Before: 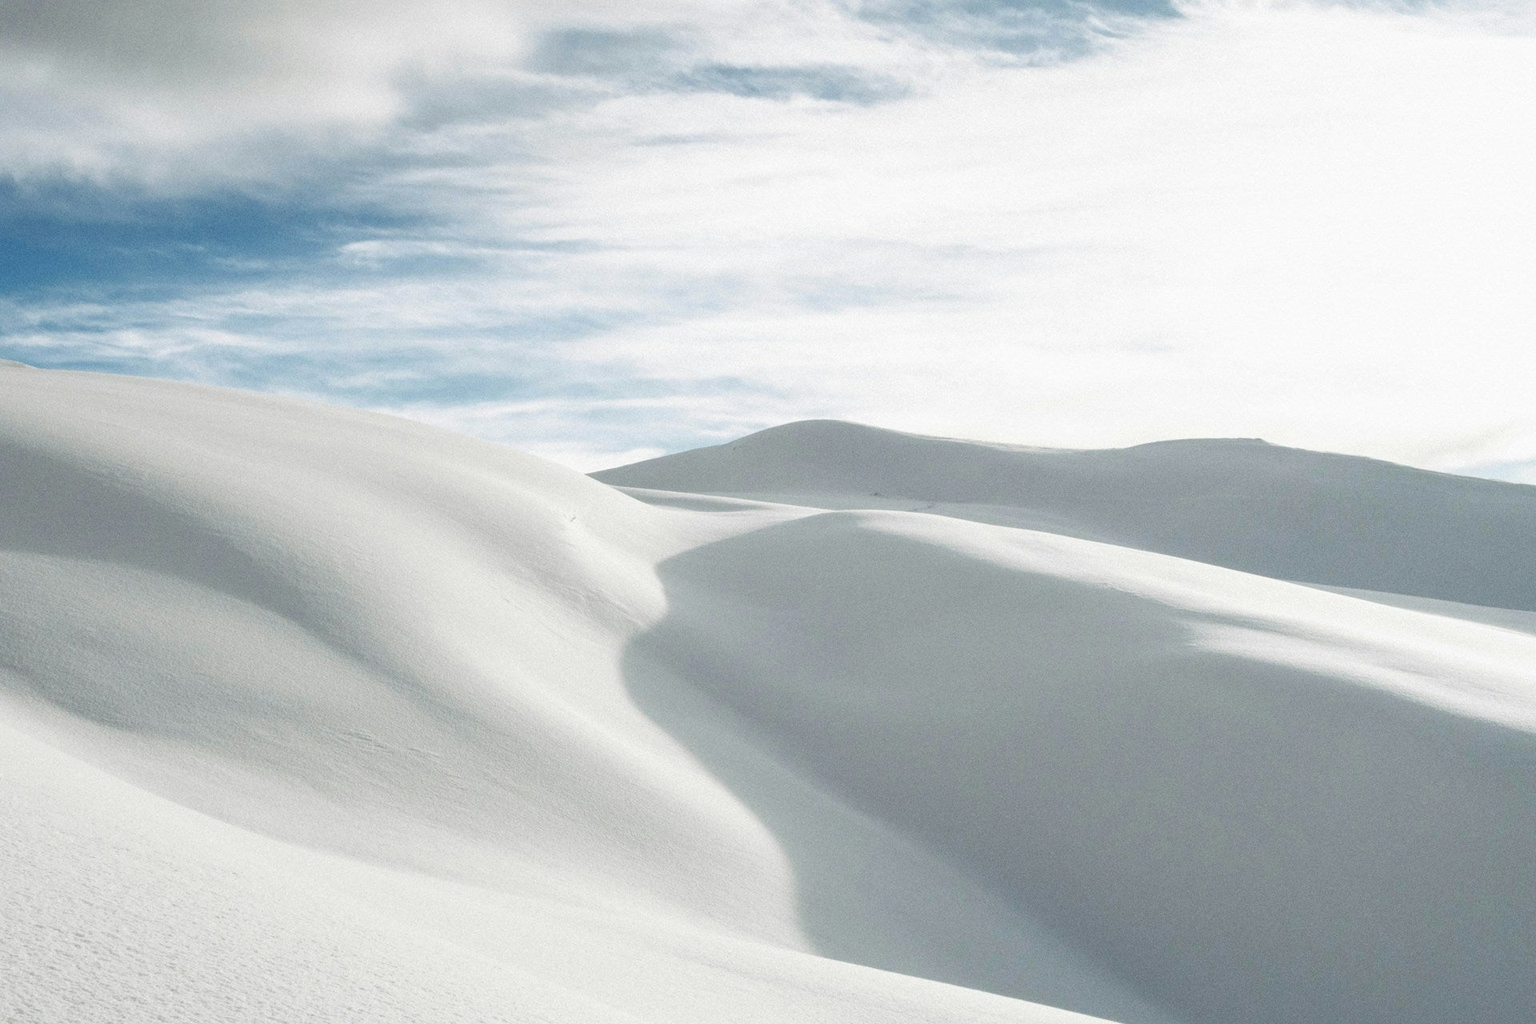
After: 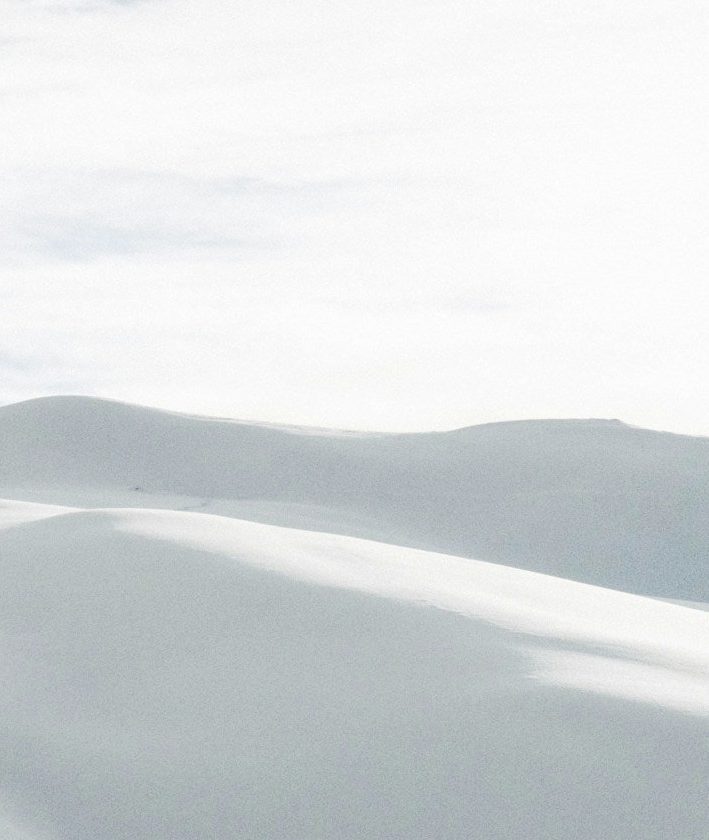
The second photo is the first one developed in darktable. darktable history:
crop and rotate: left 49.936%, top 10.094%, right 13.136%, bottom 24.256%
tone curve: curves: ch0 [(0, 0) (0.003, 0.002) (0.011, 0.007) (0.025, 0.014) (0.044, 0.023) (0.069, 0.033) (0.1, 0.052) (0.136, 0.081) (0.177, 0.134) (0.224, 0.205) (0.277, 0.296) (0.335, 0.401) (0.399, 0.501) (0.468, 0.589) (0.543, 0.658) (0.623, 0.738) (0.709, 0.804) (0.801, 0.871) (0.898, 0.93) (1, 1)], preserve colors none
